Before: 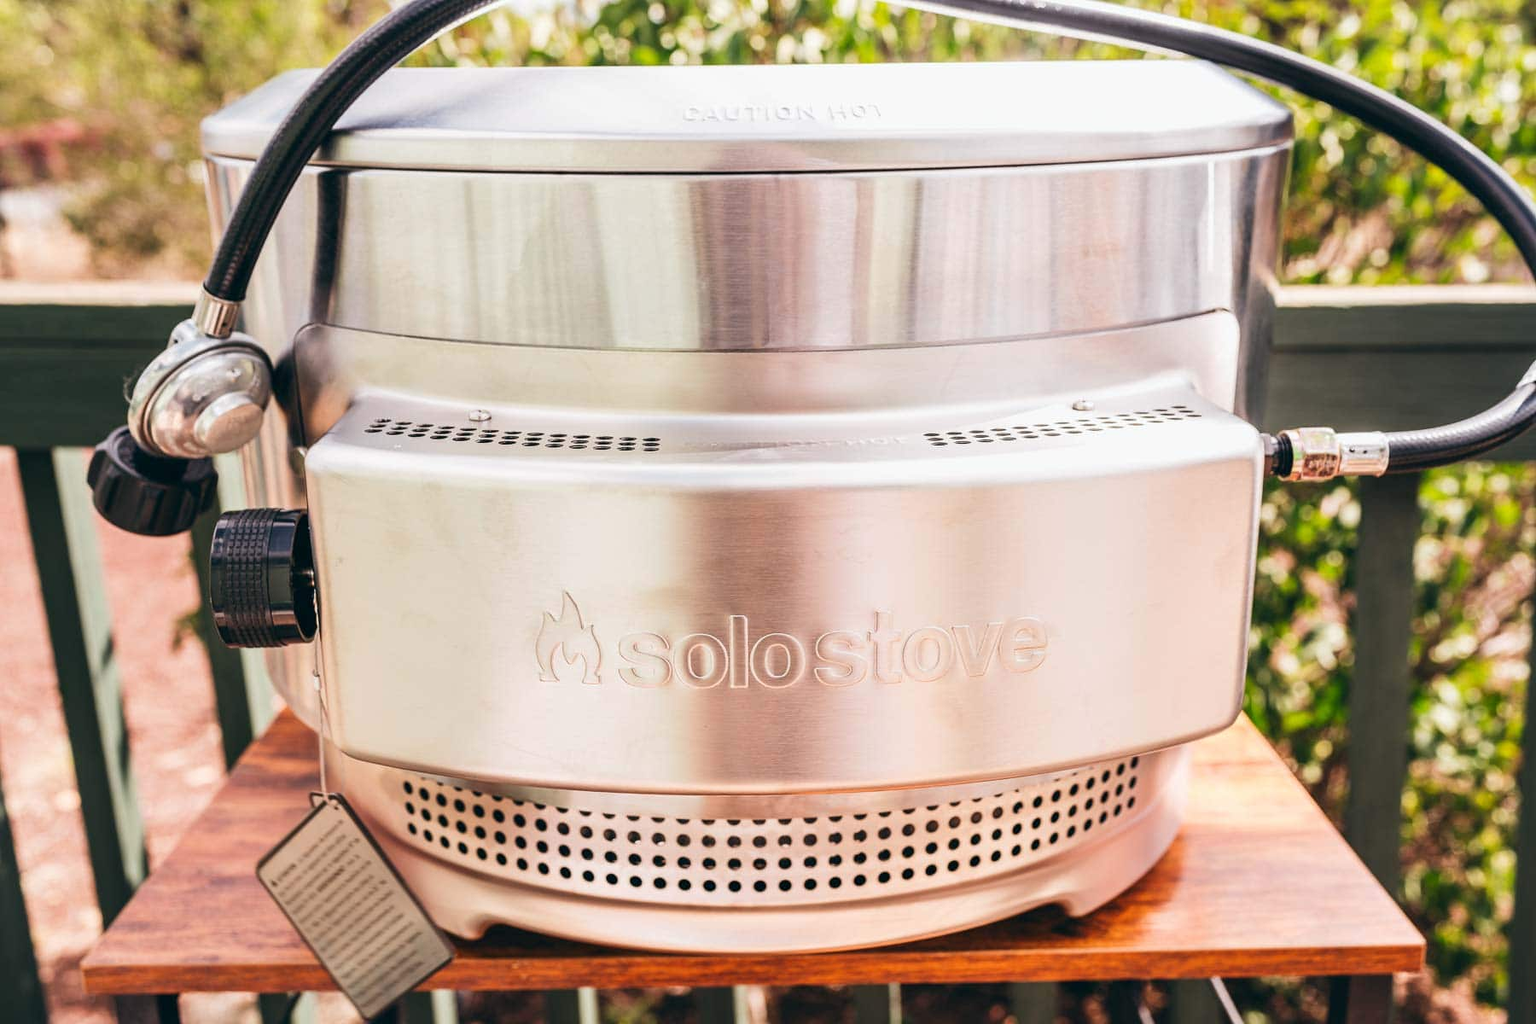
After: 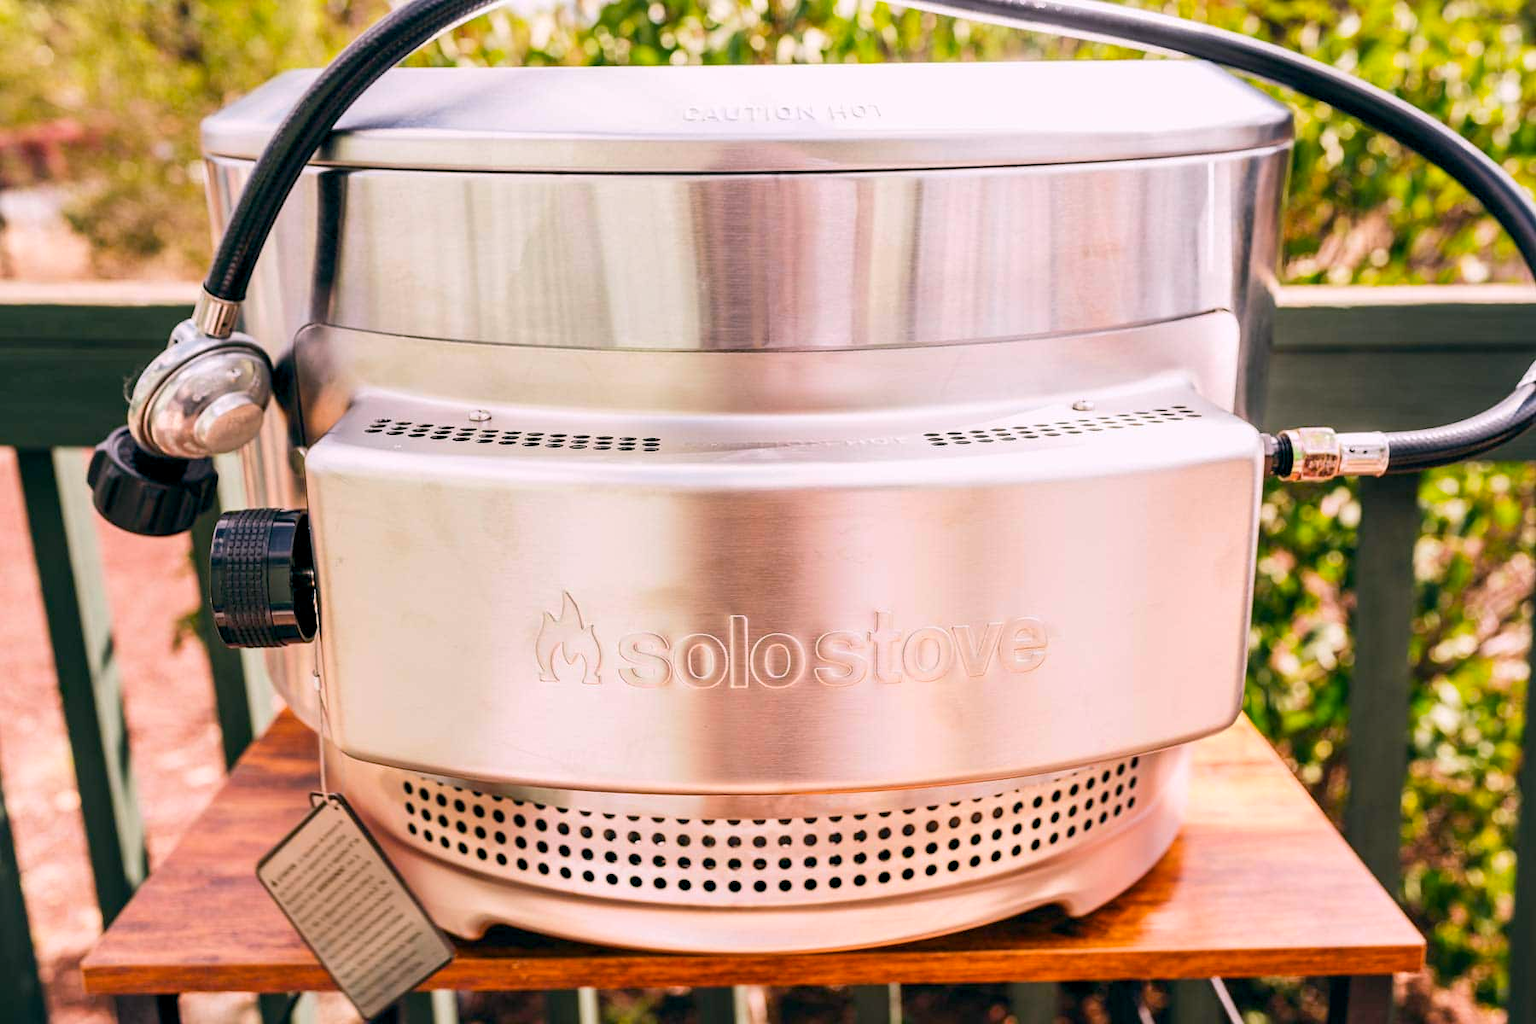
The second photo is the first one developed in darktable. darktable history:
color balance rgb: shadows lift › chroma 2%, shadows lift › hue 217.2°, power › chroma 0.25%, power › hue 60°, highlights gain › chroma 1.5%, highlights gain › hue 309.6°, global offset › luminance -0.5%, perceptual saturation grading › global saturation 15%, global vibrance 20%
